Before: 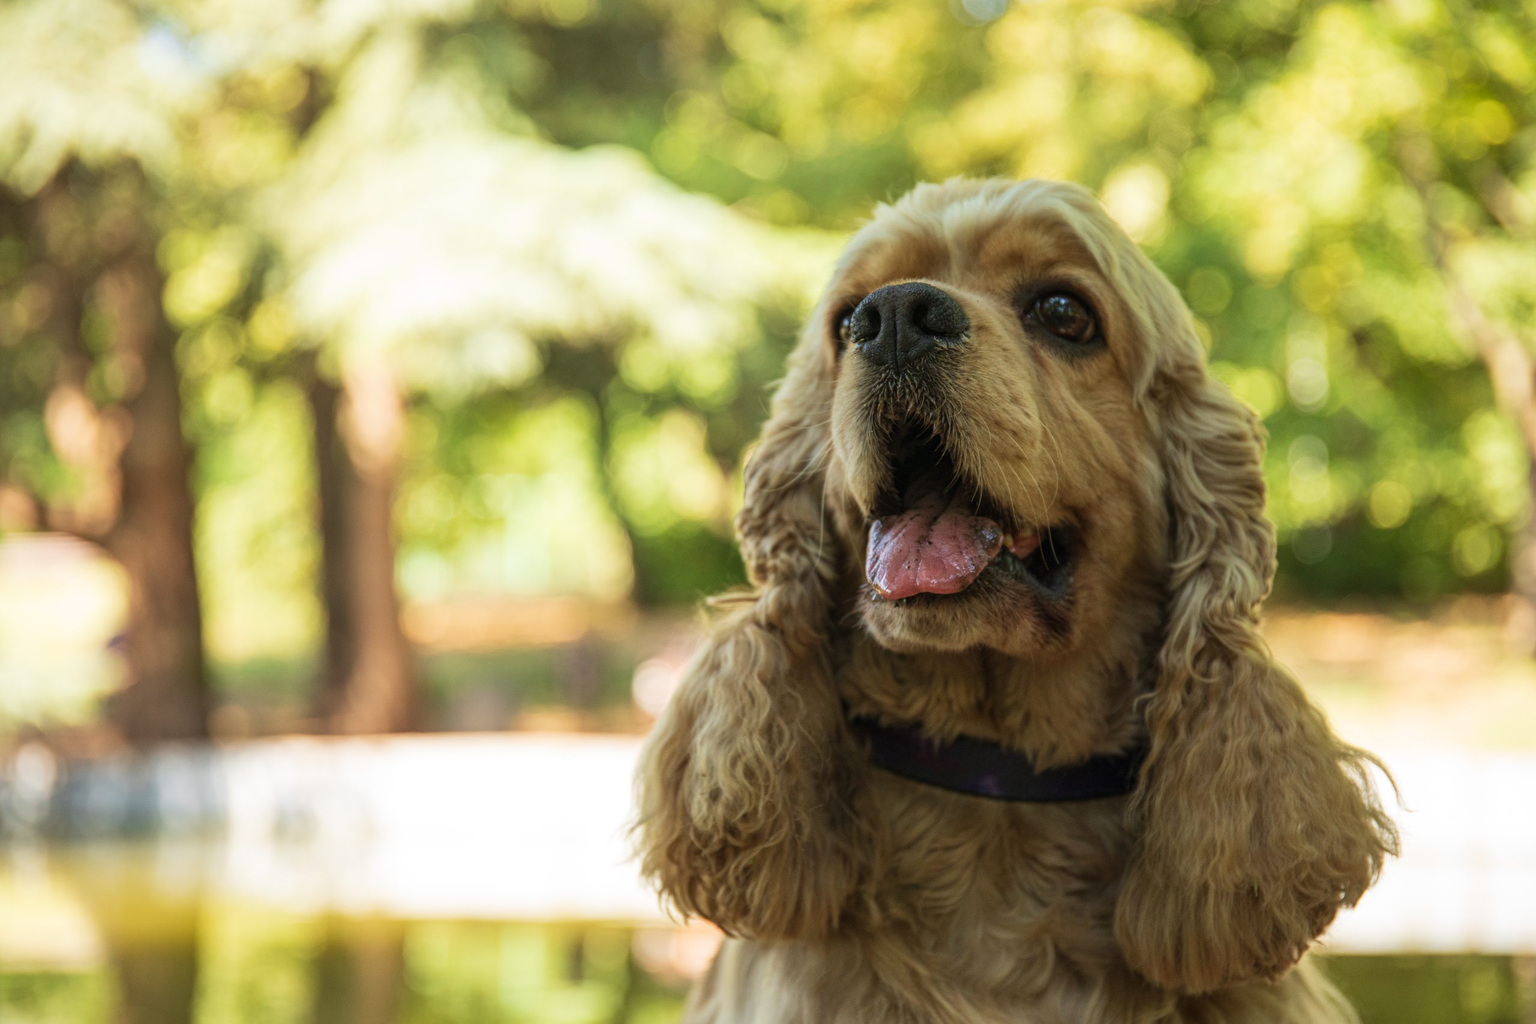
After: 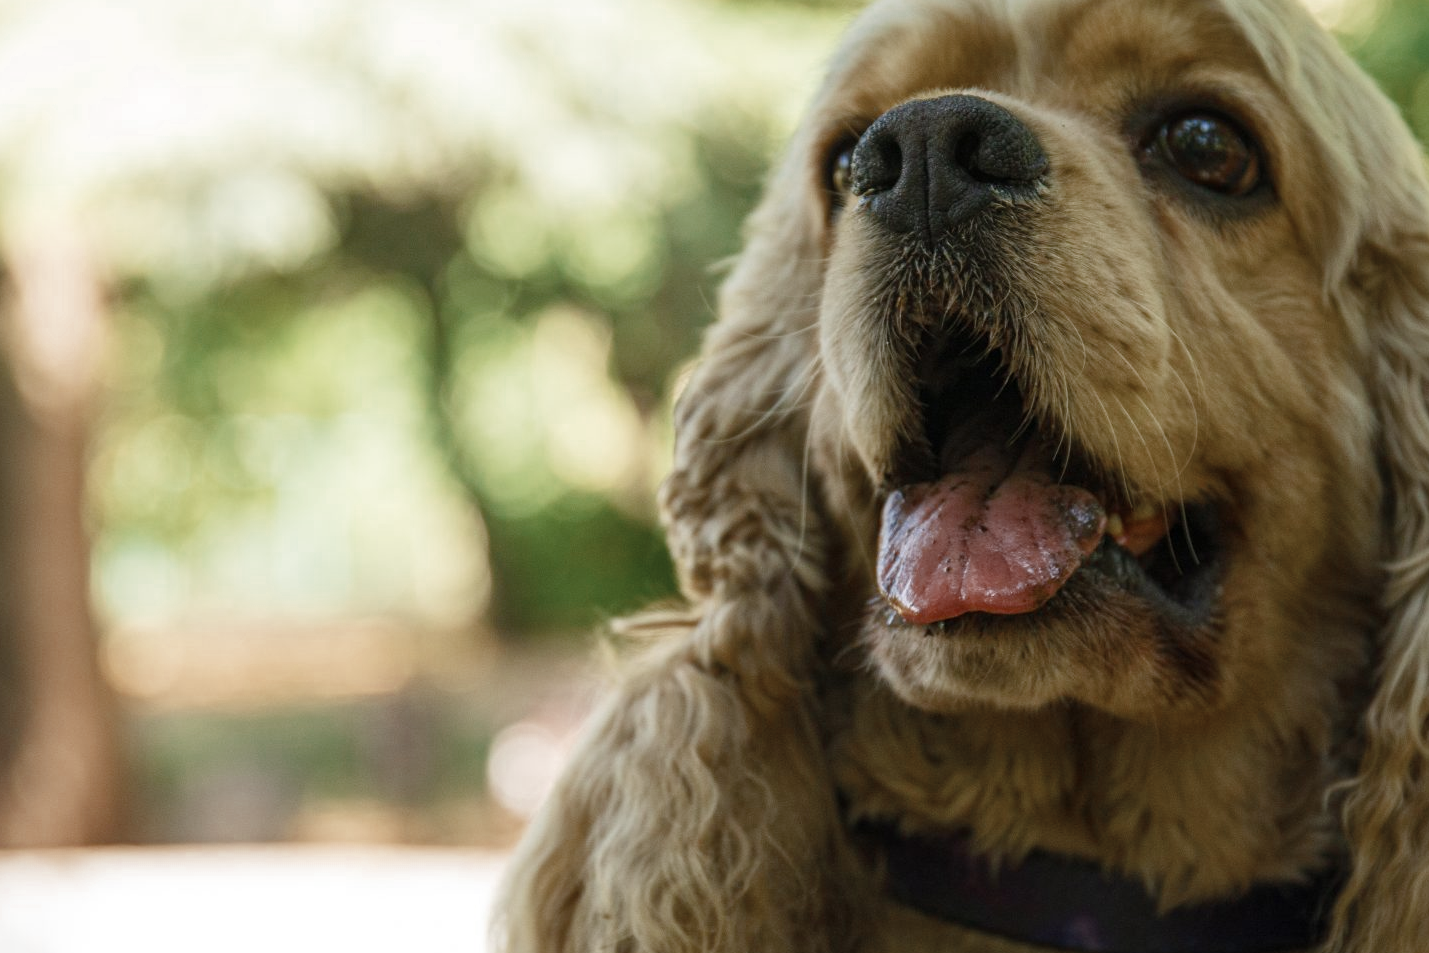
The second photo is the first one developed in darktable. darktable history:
color balance rgb: perceptual saturation grading › global saturation 20%, perceptual saturation grading › highlights -25%, perceptual saturation grading › shadows 50%
color correction: saturation 0.8
crop and rotate: left 22.13%, top 22.054%, right 22.026%, bottom 22.102%
color zones: curves: ch0 [(0, 0.5) (0.125, 0.4) (0.25, 0.5) (0.375, 0.4) (0.5, 0.4) (0.625, 0.35) (0.75, 0.35) (0.875, 0.5)]; ch1 [(0, 0.35) (0.125, 0.45) (0.25, 0.35) (0.375, 0.35) (0.5, 0.35) (0.625, 0.35) (0.75, 0.45) (0.875, 0.35)]; ch2 [(0, 0.6) (0.125, 0.5) (0.25, 0.5) (0.375, 0.6) (0.5, 0.6) (0.625, 0.5) (0.75, 0.5) (0.875, 0.5)]
